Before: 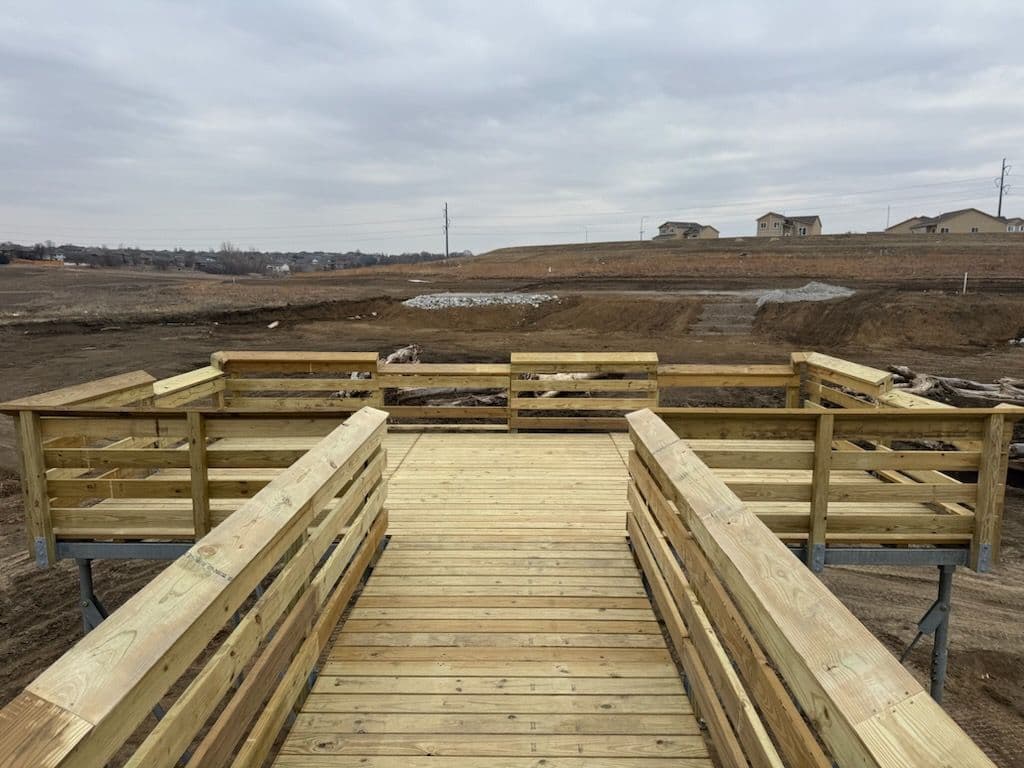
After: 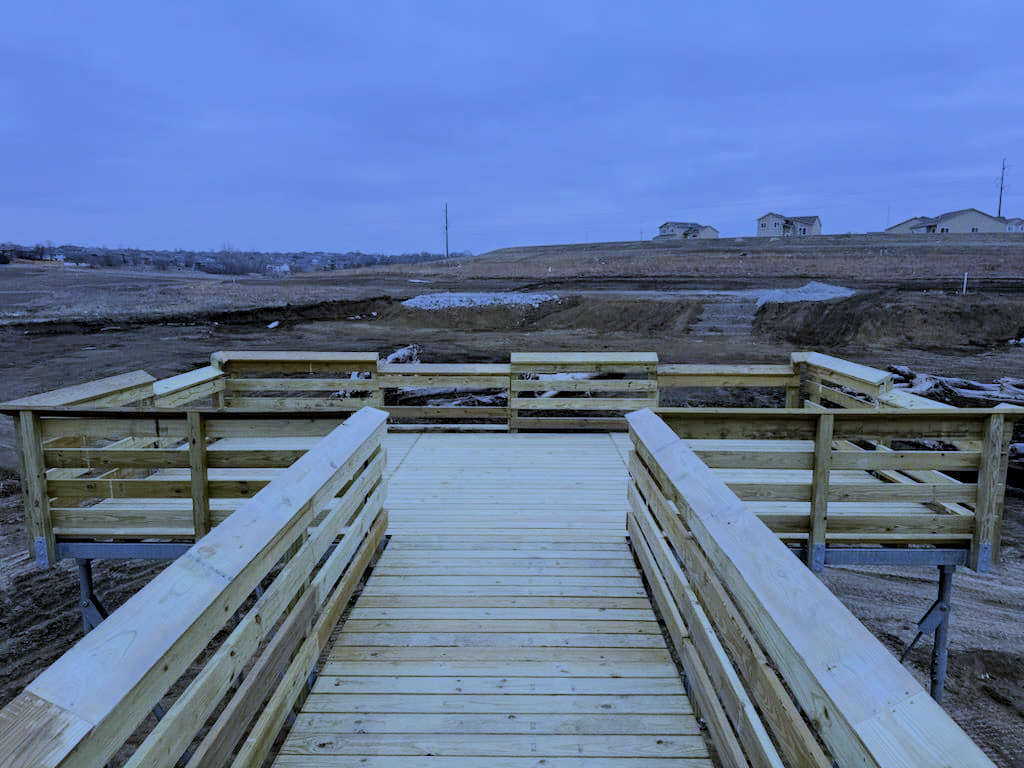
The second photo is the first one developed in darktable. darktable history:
filmic rgb: black relative exposure -6.15 EV, white relative exposure 6.96 EV, hardness 2.23, color science v6 (2022)
white balance: red 0.766, blue 1.537
